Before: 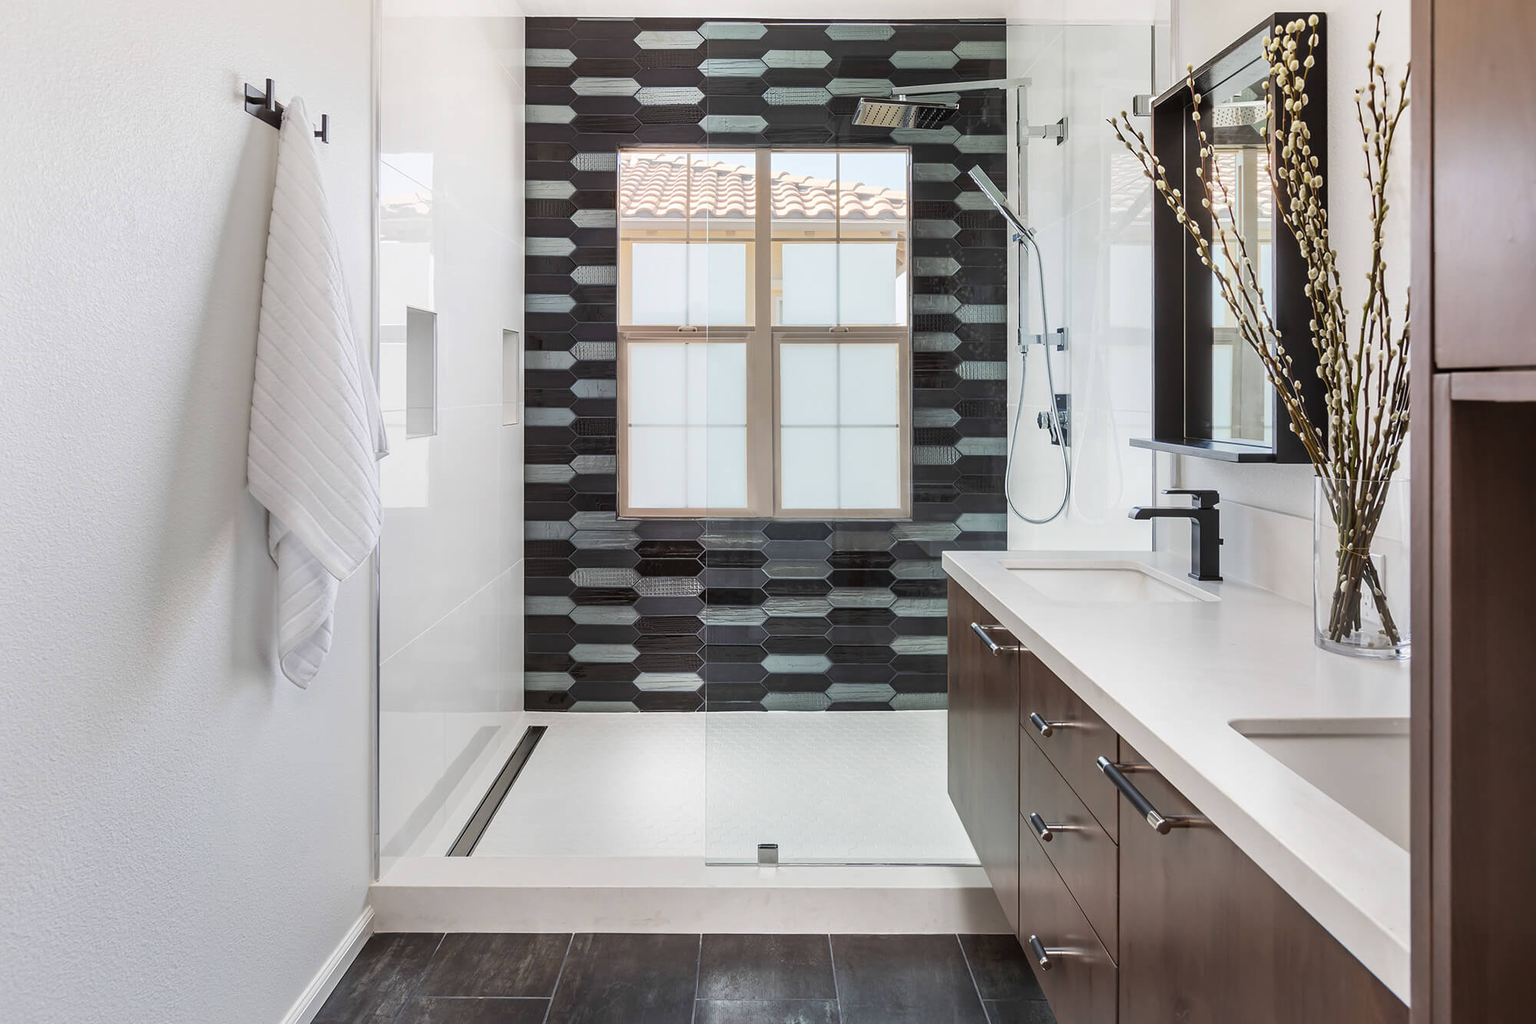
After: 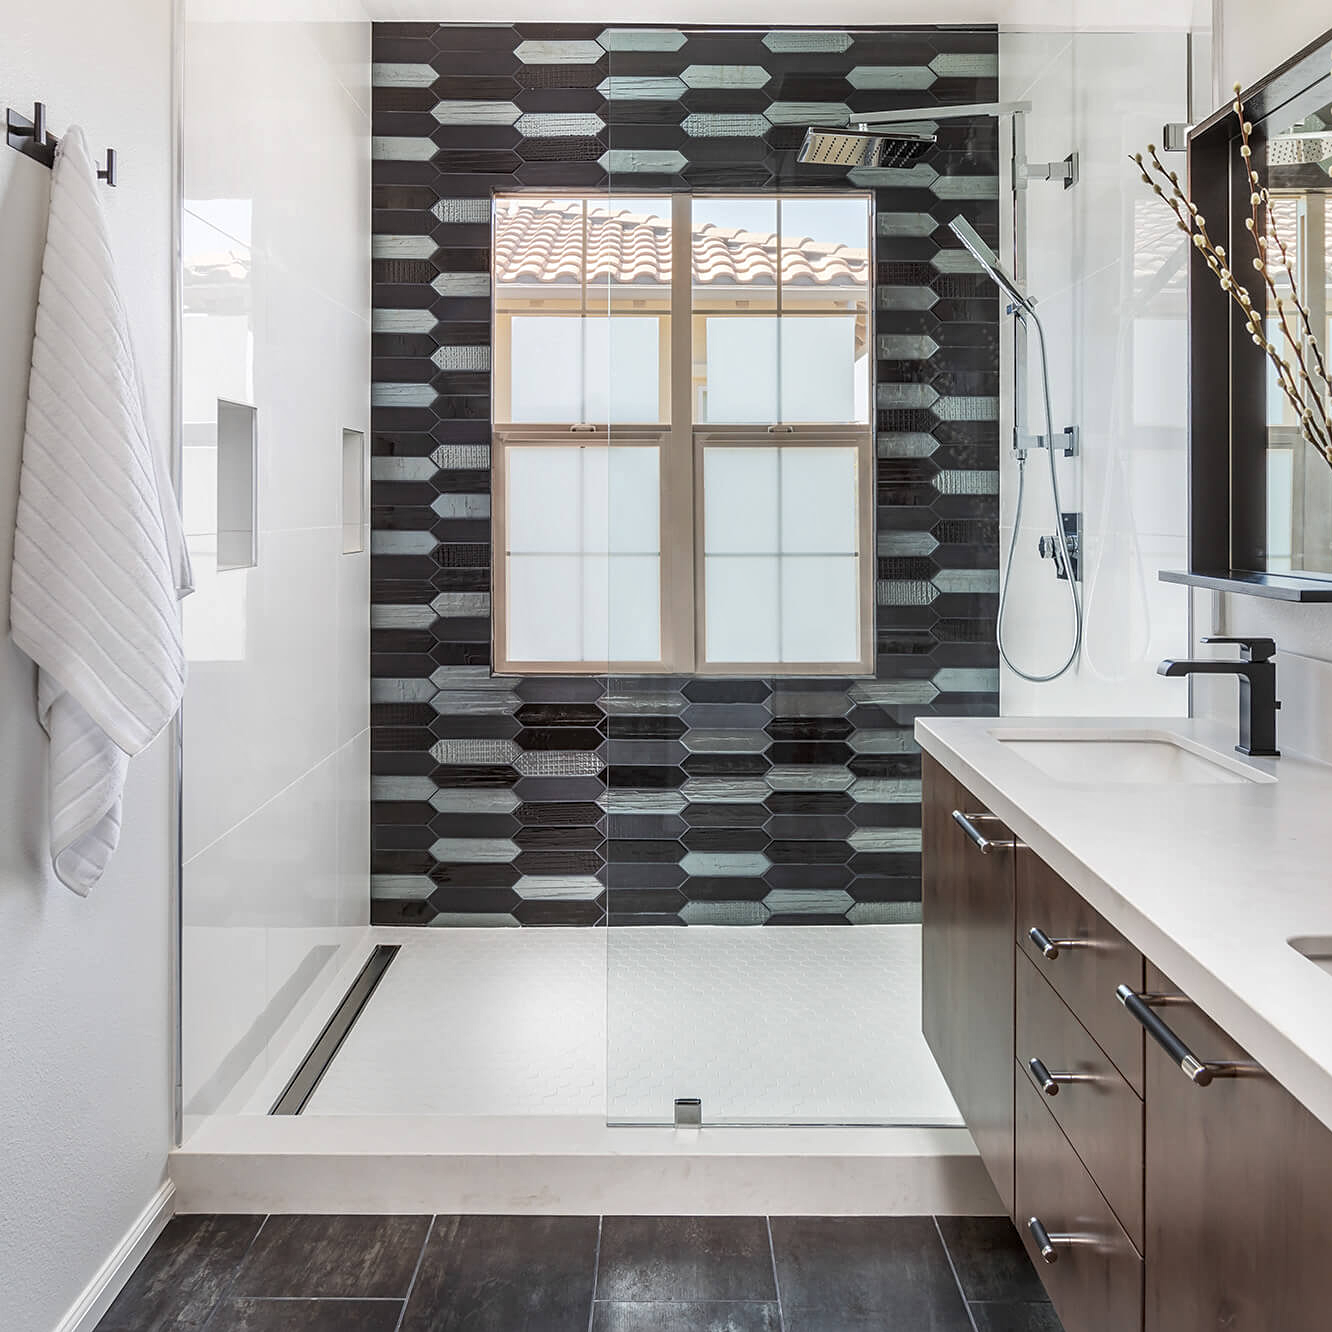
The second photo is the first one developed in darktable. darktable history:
crop and rotate: left 15.642%, right 17.746%
sharpen: amount 0.212
local contrast: on, module defaults
